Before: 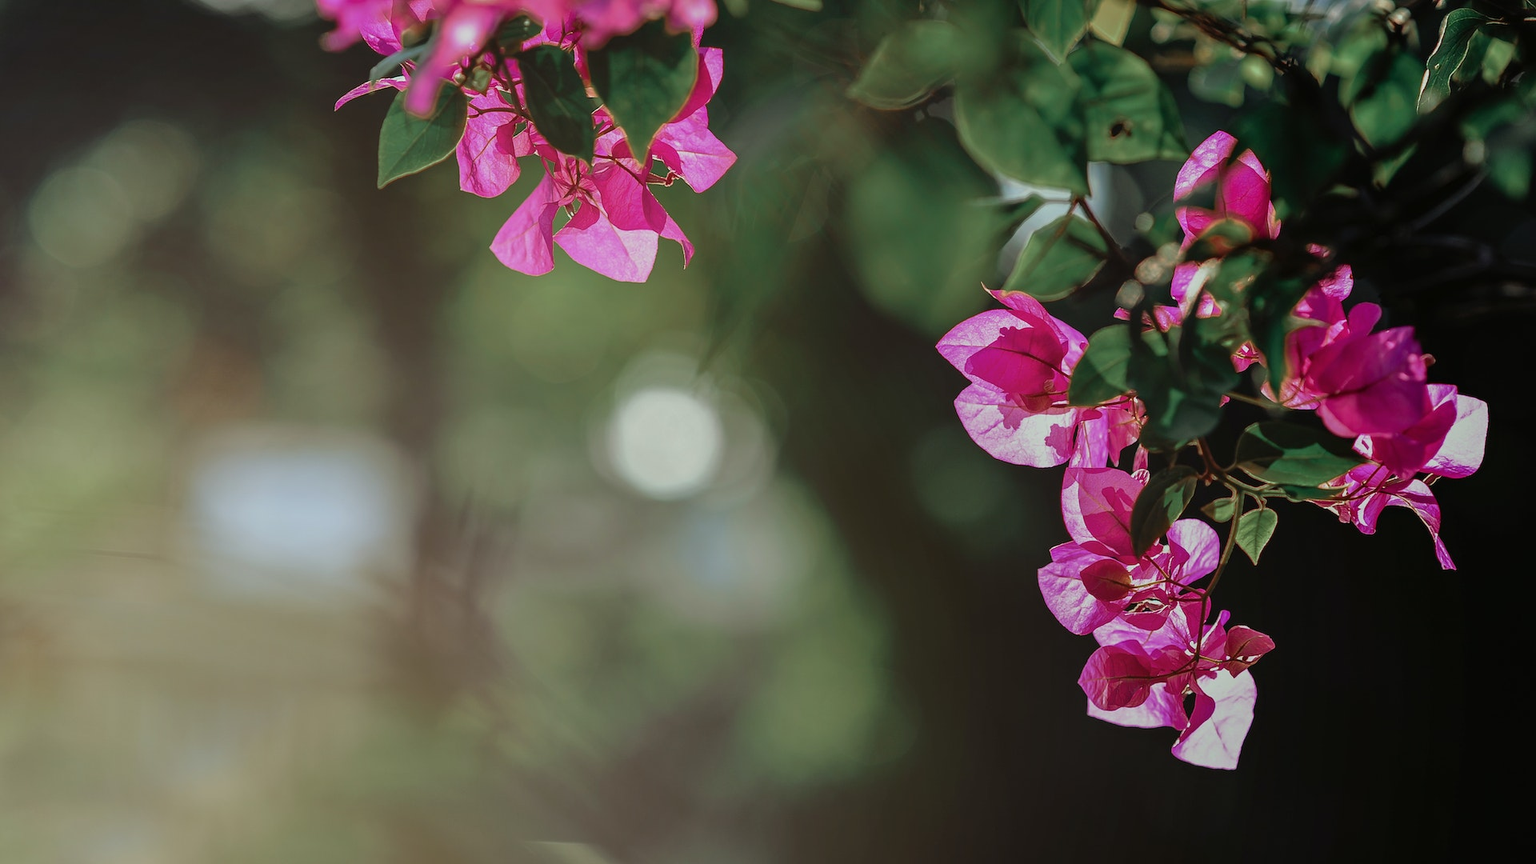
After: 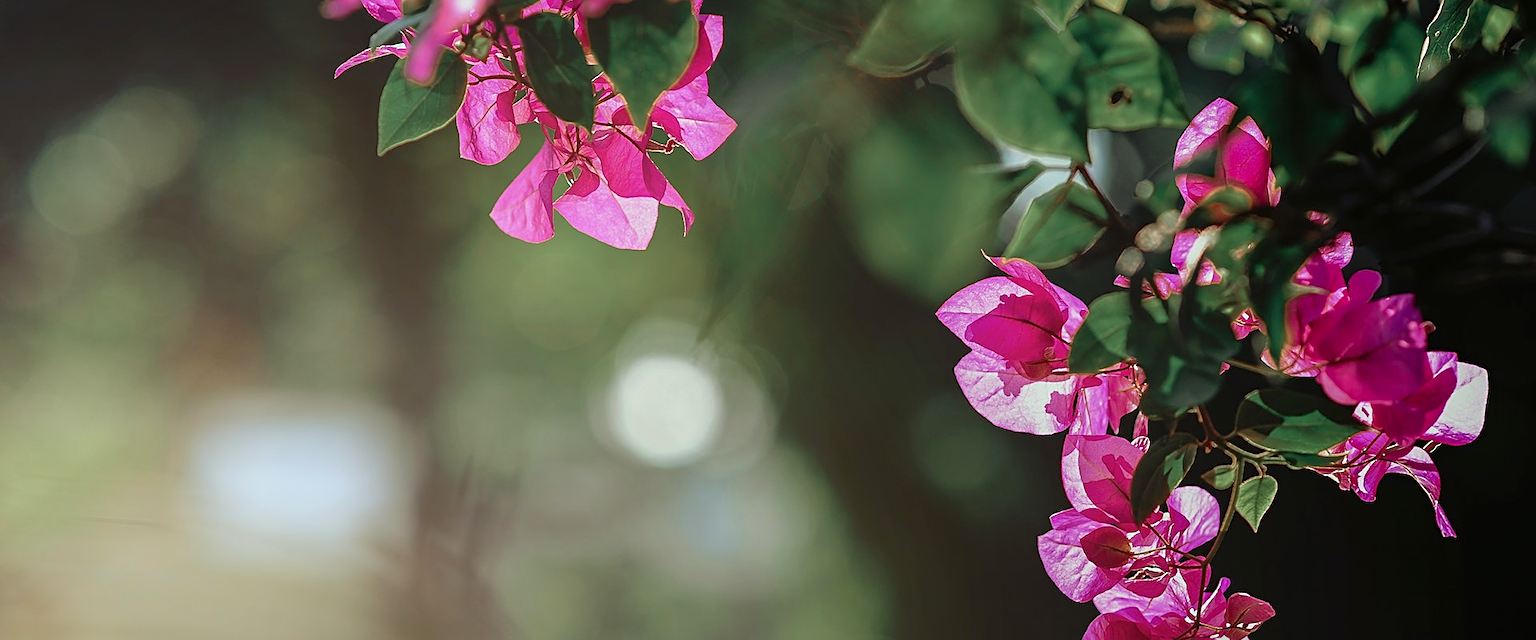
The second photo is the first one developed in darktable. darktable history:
crop: top 3.836%, bottom 21.639%
sharpen: on, module defaults
exposure: exposure 0.295 EV, compensate exposure bias true, compensate highlight preservation false
shadows and highlights: shadows -22.17, highlights 99.09, soften with gaussian
